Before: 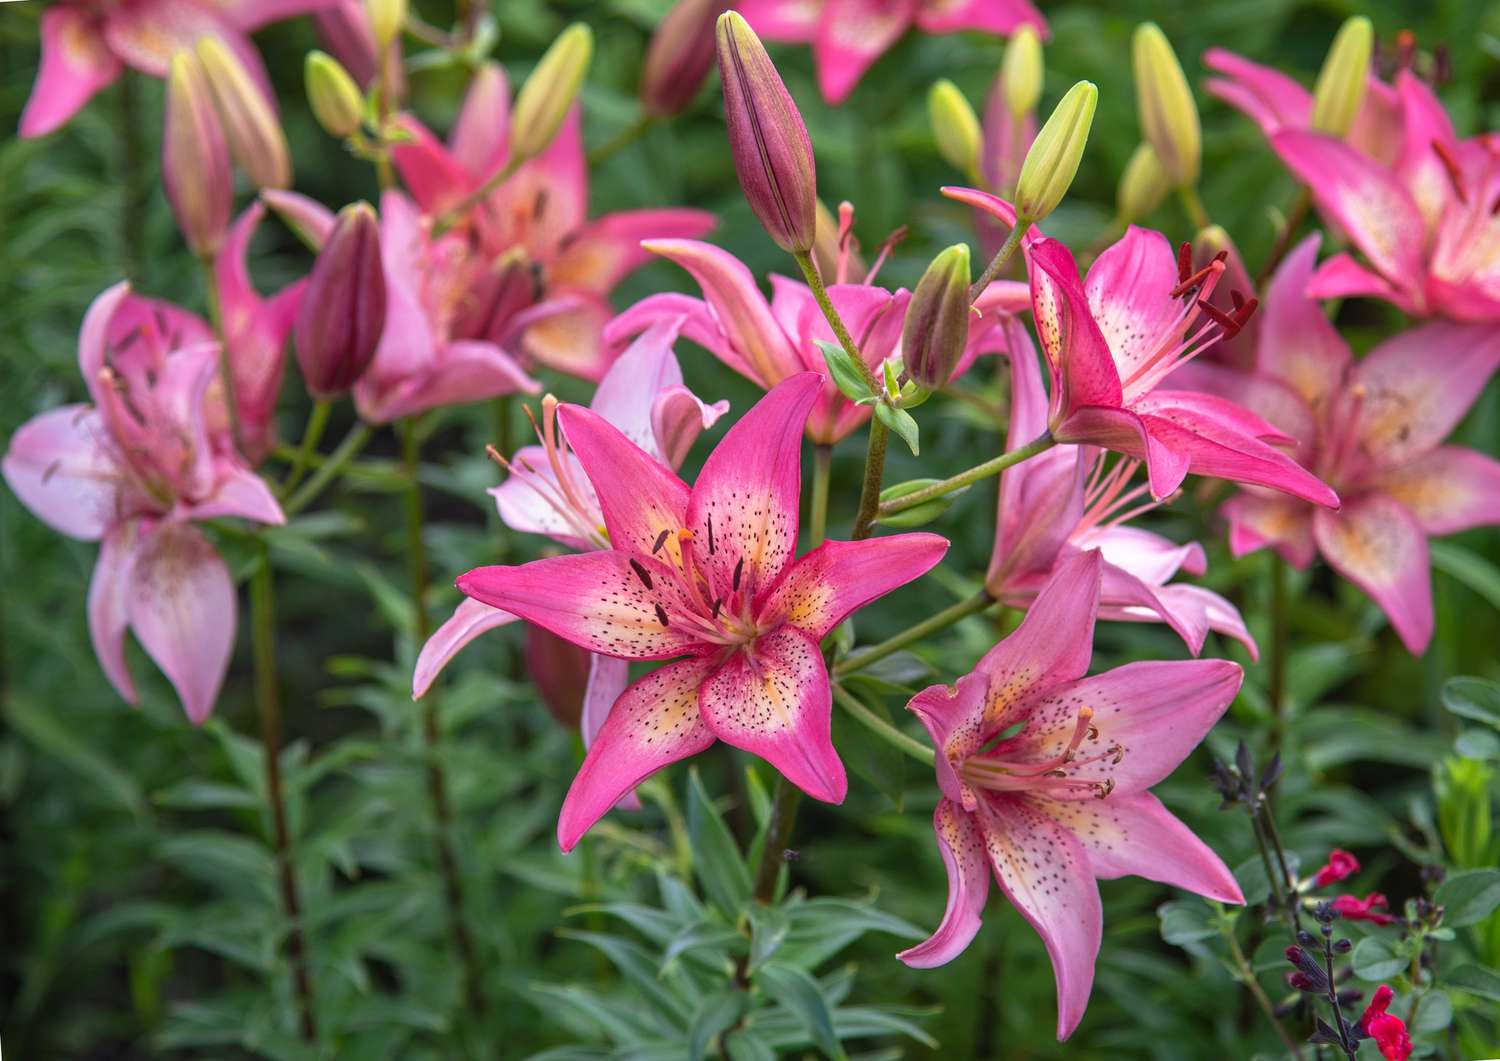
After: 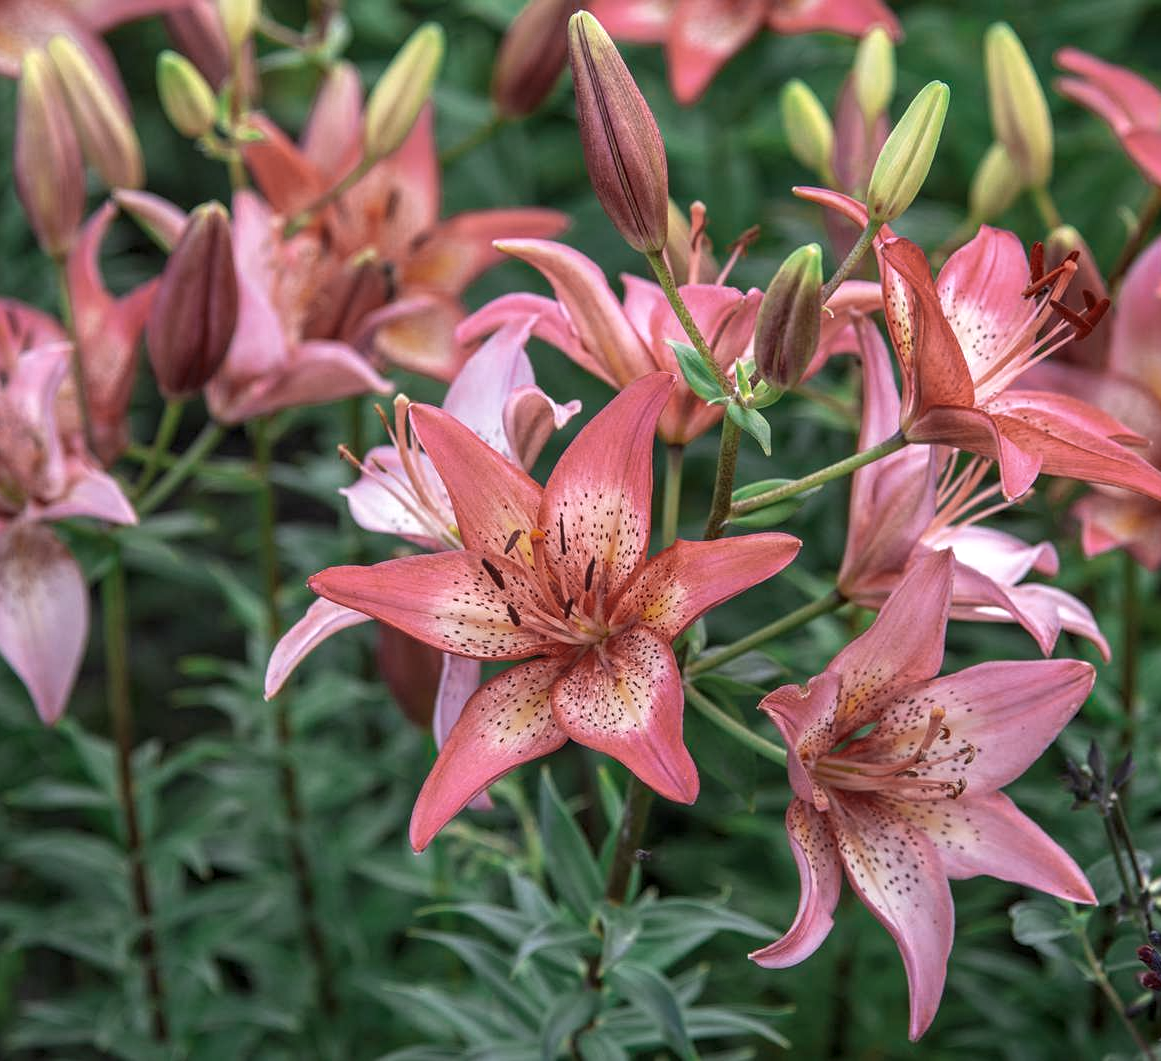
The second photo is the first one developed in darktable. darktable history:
sharpen: amount 0.2
color zones: curves: ch0 [(0, 0.5) (0.125, 0.4) (0.25, 0.5) (0.375, 0.4) (0.5, 0.4) (0.625, 0.35) (0.75, 0.35) (0.875, 0.5)]; ch1 [(0, 0.35) (0.125, 0.45) (0.25, 0.35) (0.375, 0.35) (0.5, 0.35) (0.625, 0.35) (0.75, 0.45) (0.875, 0.35)]; ch2 [(0, 0.6) (0.125, 0.5) (0.25, 0.5) (0.375, 0.6) (0.5, 0.6) (0.625, 0.5) (0.75, 0.5) (0.875, 0.5)]
crop: left 9.88%, right 12.664%
local contrast: on, module defaults
